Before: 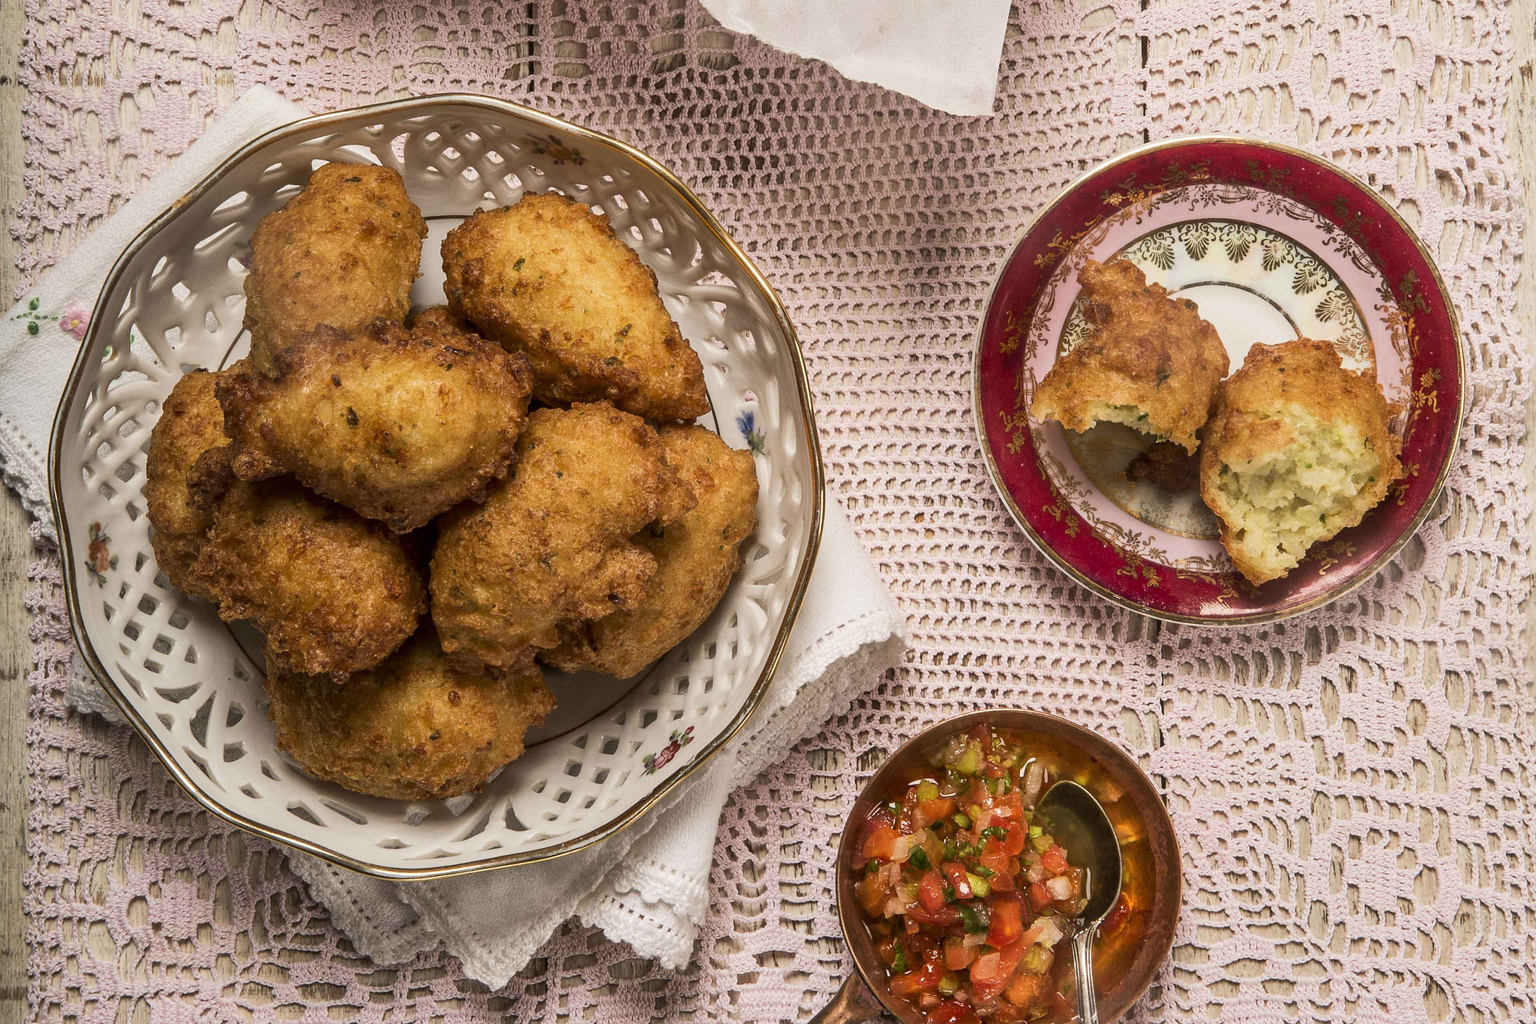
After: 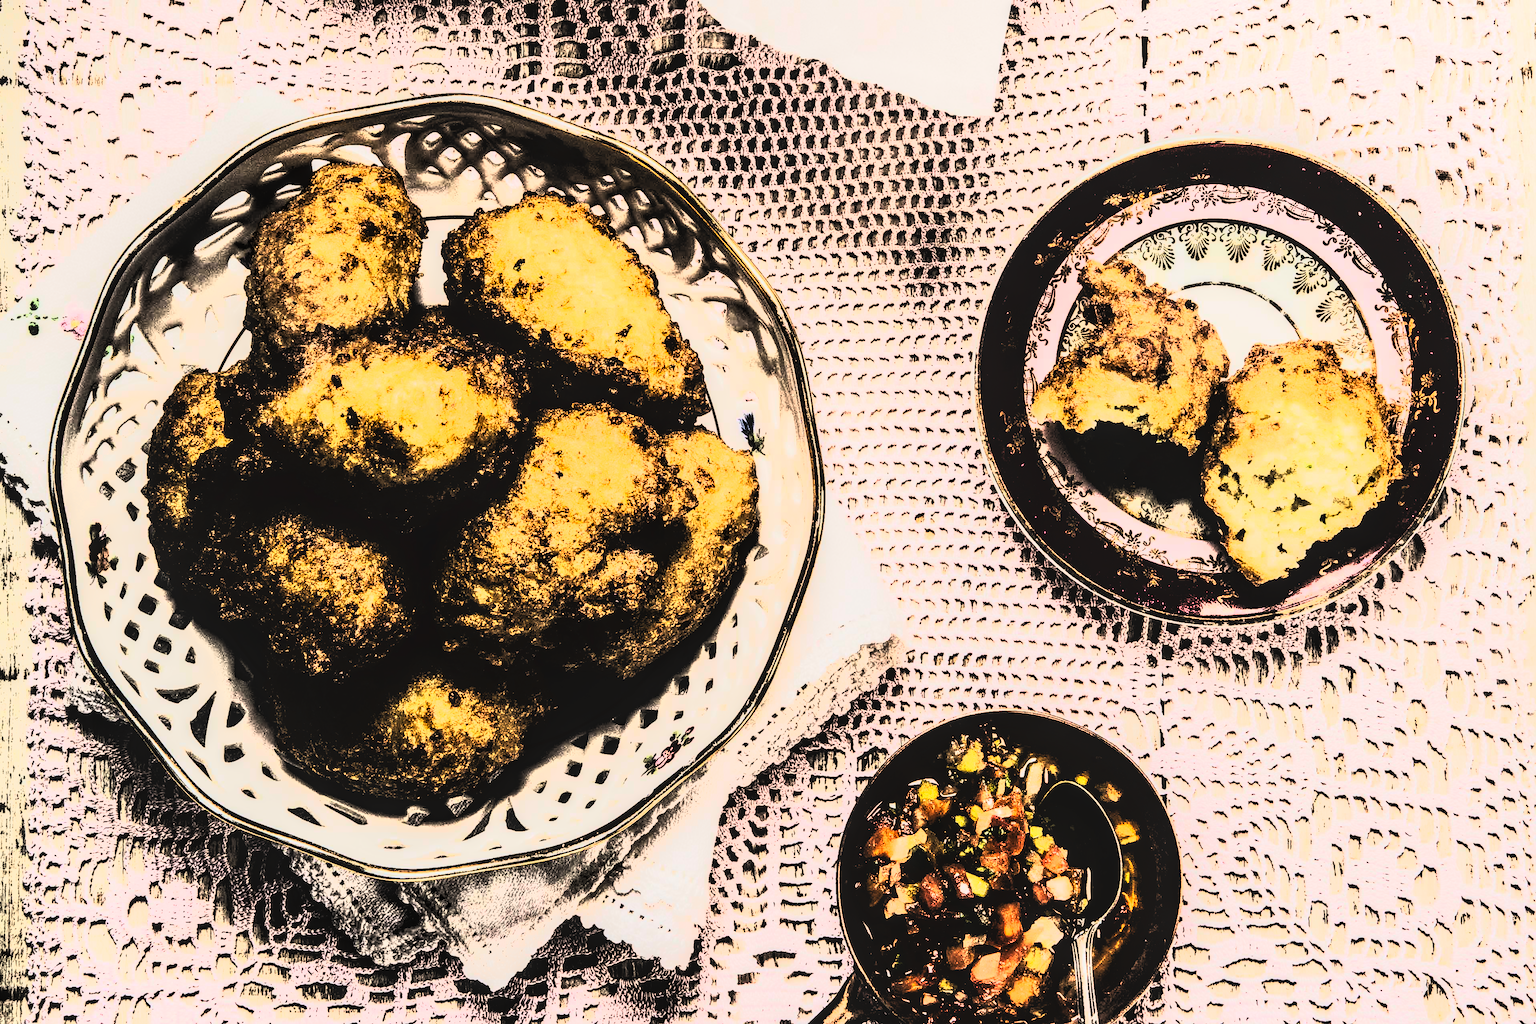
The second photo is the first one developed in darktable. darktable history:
contrast brightness saturation: contrast 0.283
local contrast: on, module defaults
tone curve: curves: ch0 [(0, 0) (0.003, 0.001) (0.011, 0.003) (0.025, 0.003) (0.044, 0.003) (0.069, 0.003) (0.1, 0.006) (0.136, 0.007) (0.177, 0.009) (0.224, 0.007) (0.277, 0.026) (0.335, 0.126) (0.399, 0.254) (0.468, 0.493) (0.543, 0.892) (0.623, 0.984) (0.709, 0.979) (0.801, 0.979) (0.898, 0.982) (1, 1)], color space Lab, linked channels, preserve colors none
